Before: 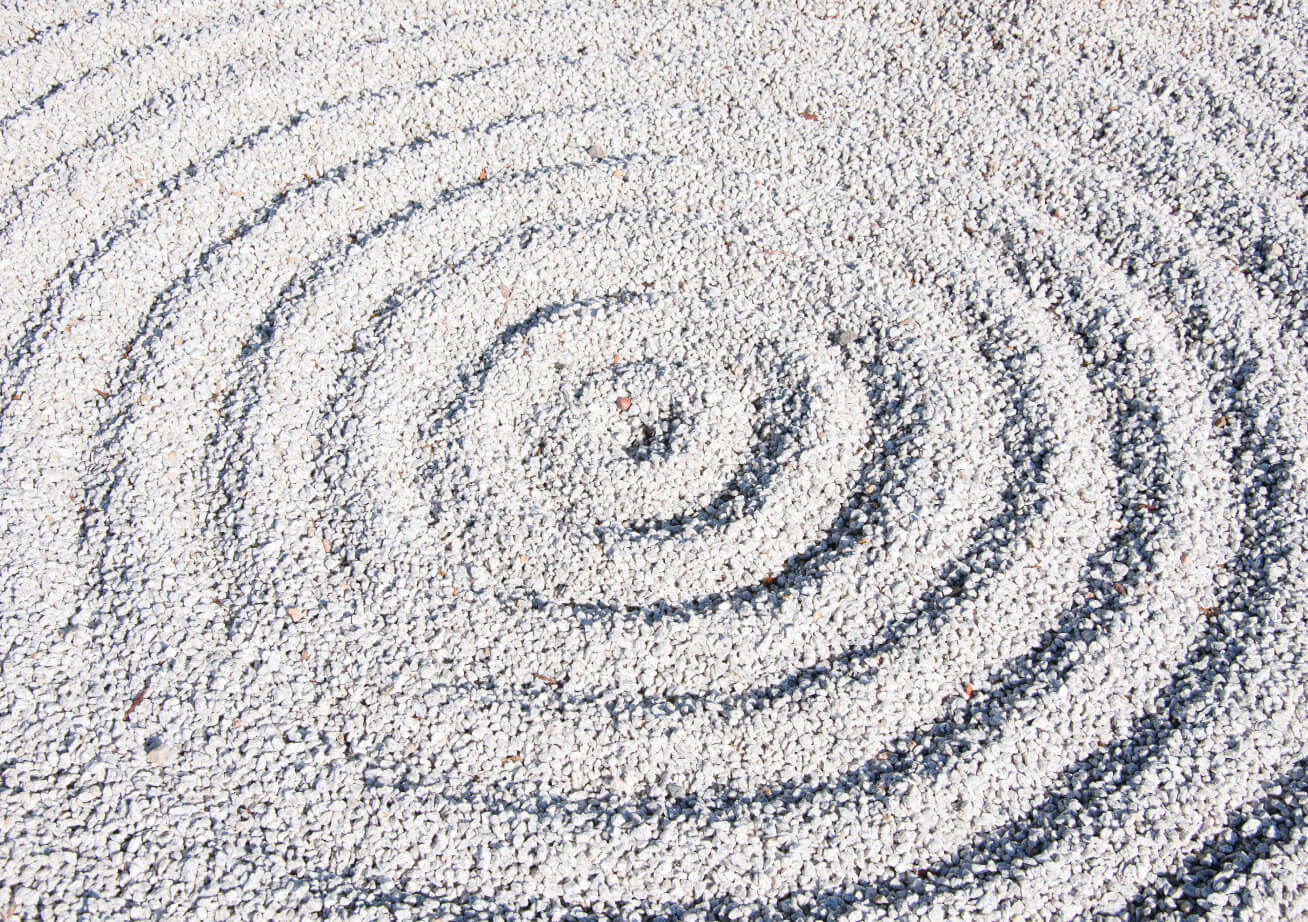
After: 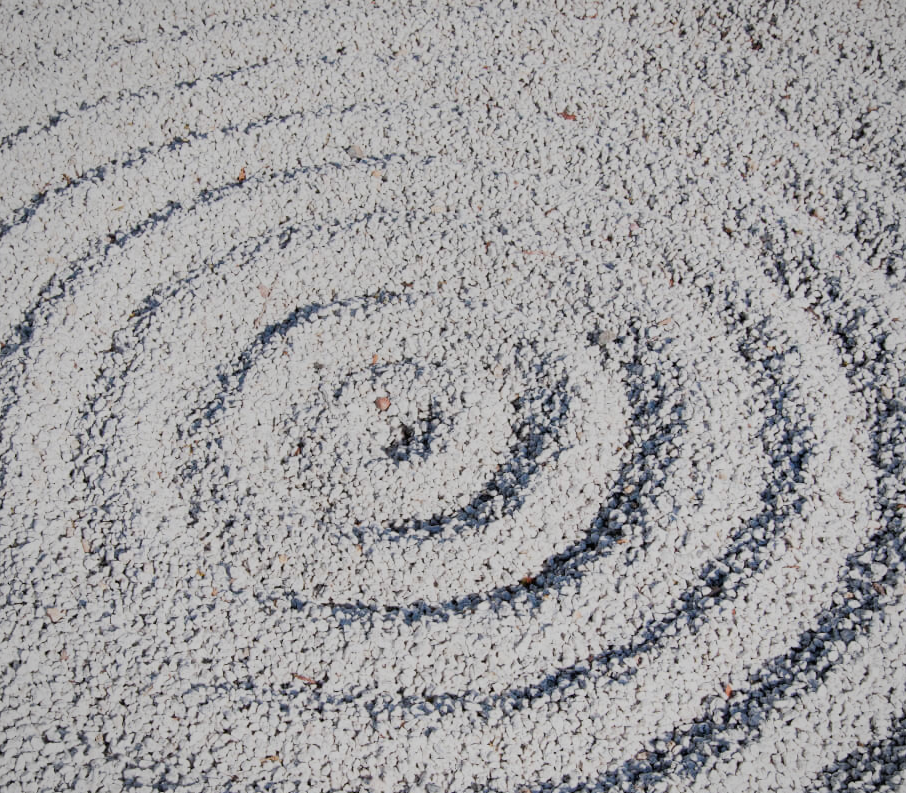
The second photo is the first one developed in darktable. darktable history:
shadows and highlights: soften with gaussian
vignetting: brightness -0.167
filmic rgb: black relative exposure -8.54 EV, white relative exposure 5.52 EV, hardness 3.39, contrast 1.016
crop: left 18.479%, right 12.2%, bottom 13.971%
